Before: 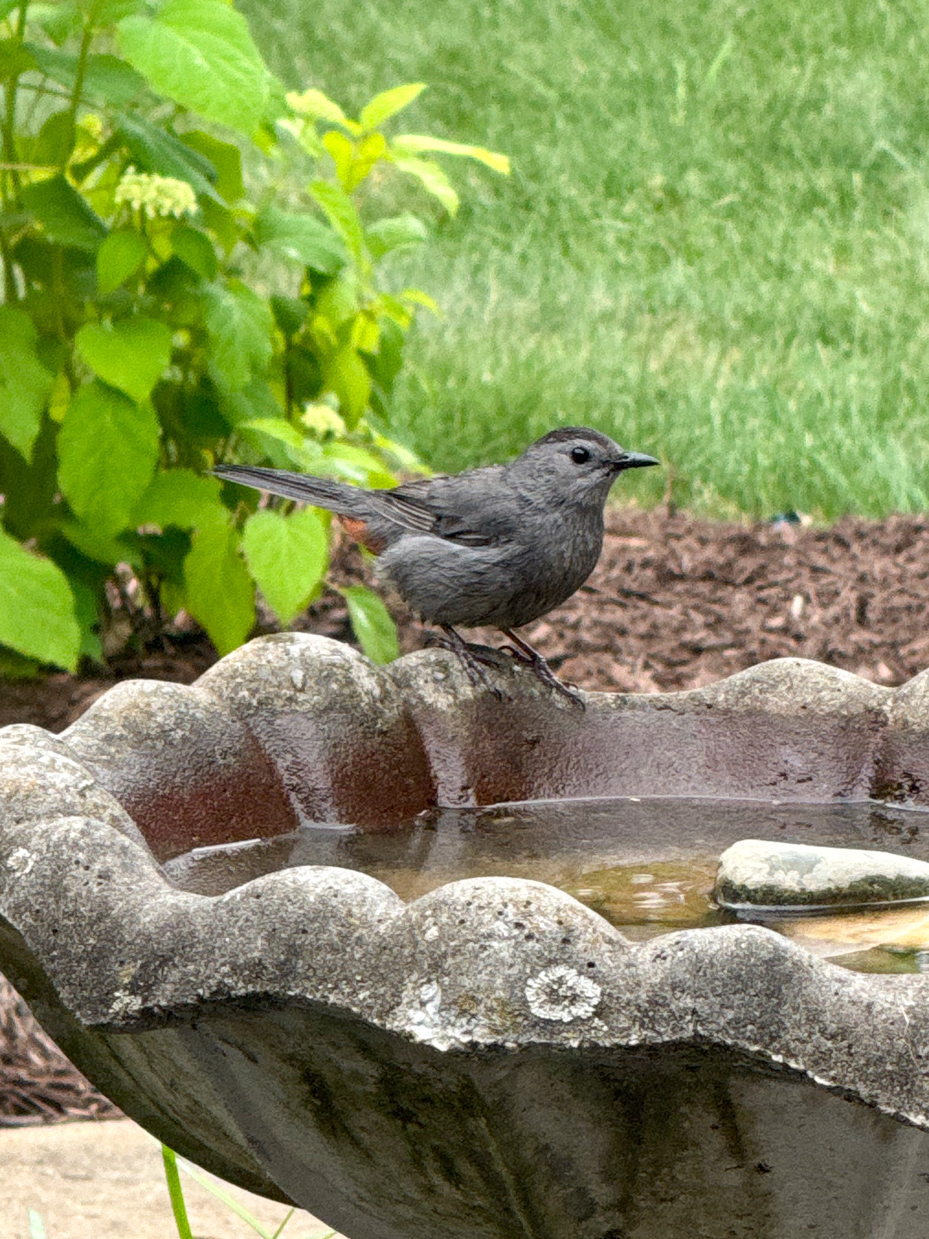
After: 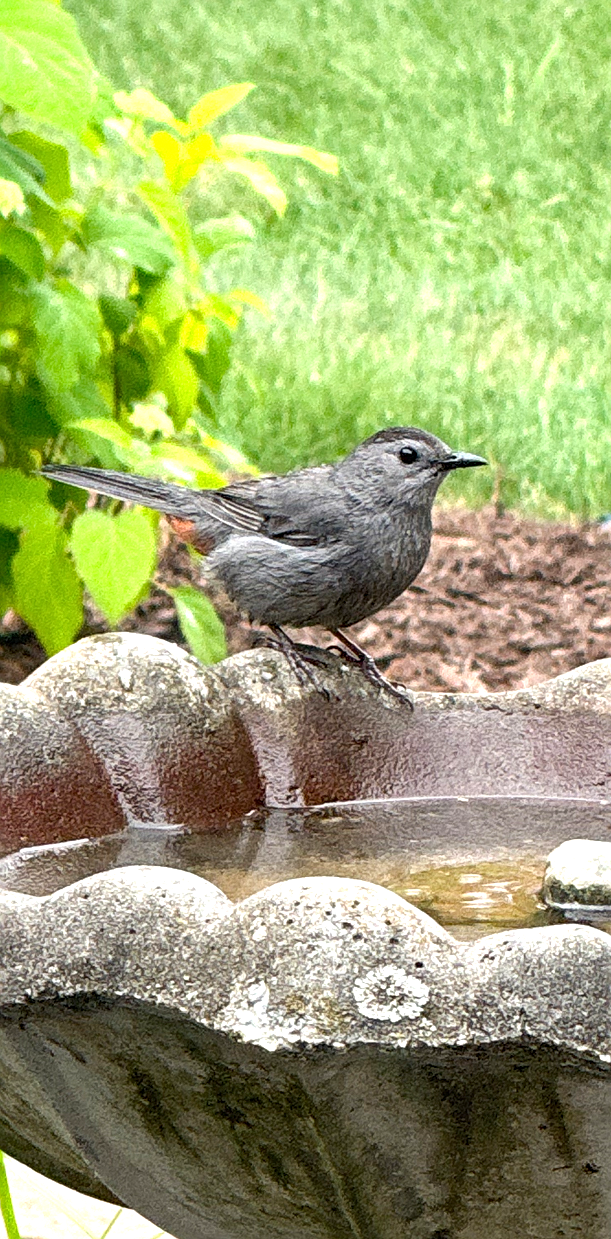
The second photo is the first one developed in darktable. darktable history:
sharpen: on, module defaults
exposure: exposure 0.67 EV, compensate highlight preservation false
crop and rotate: left 18.552%, right 15.621%
